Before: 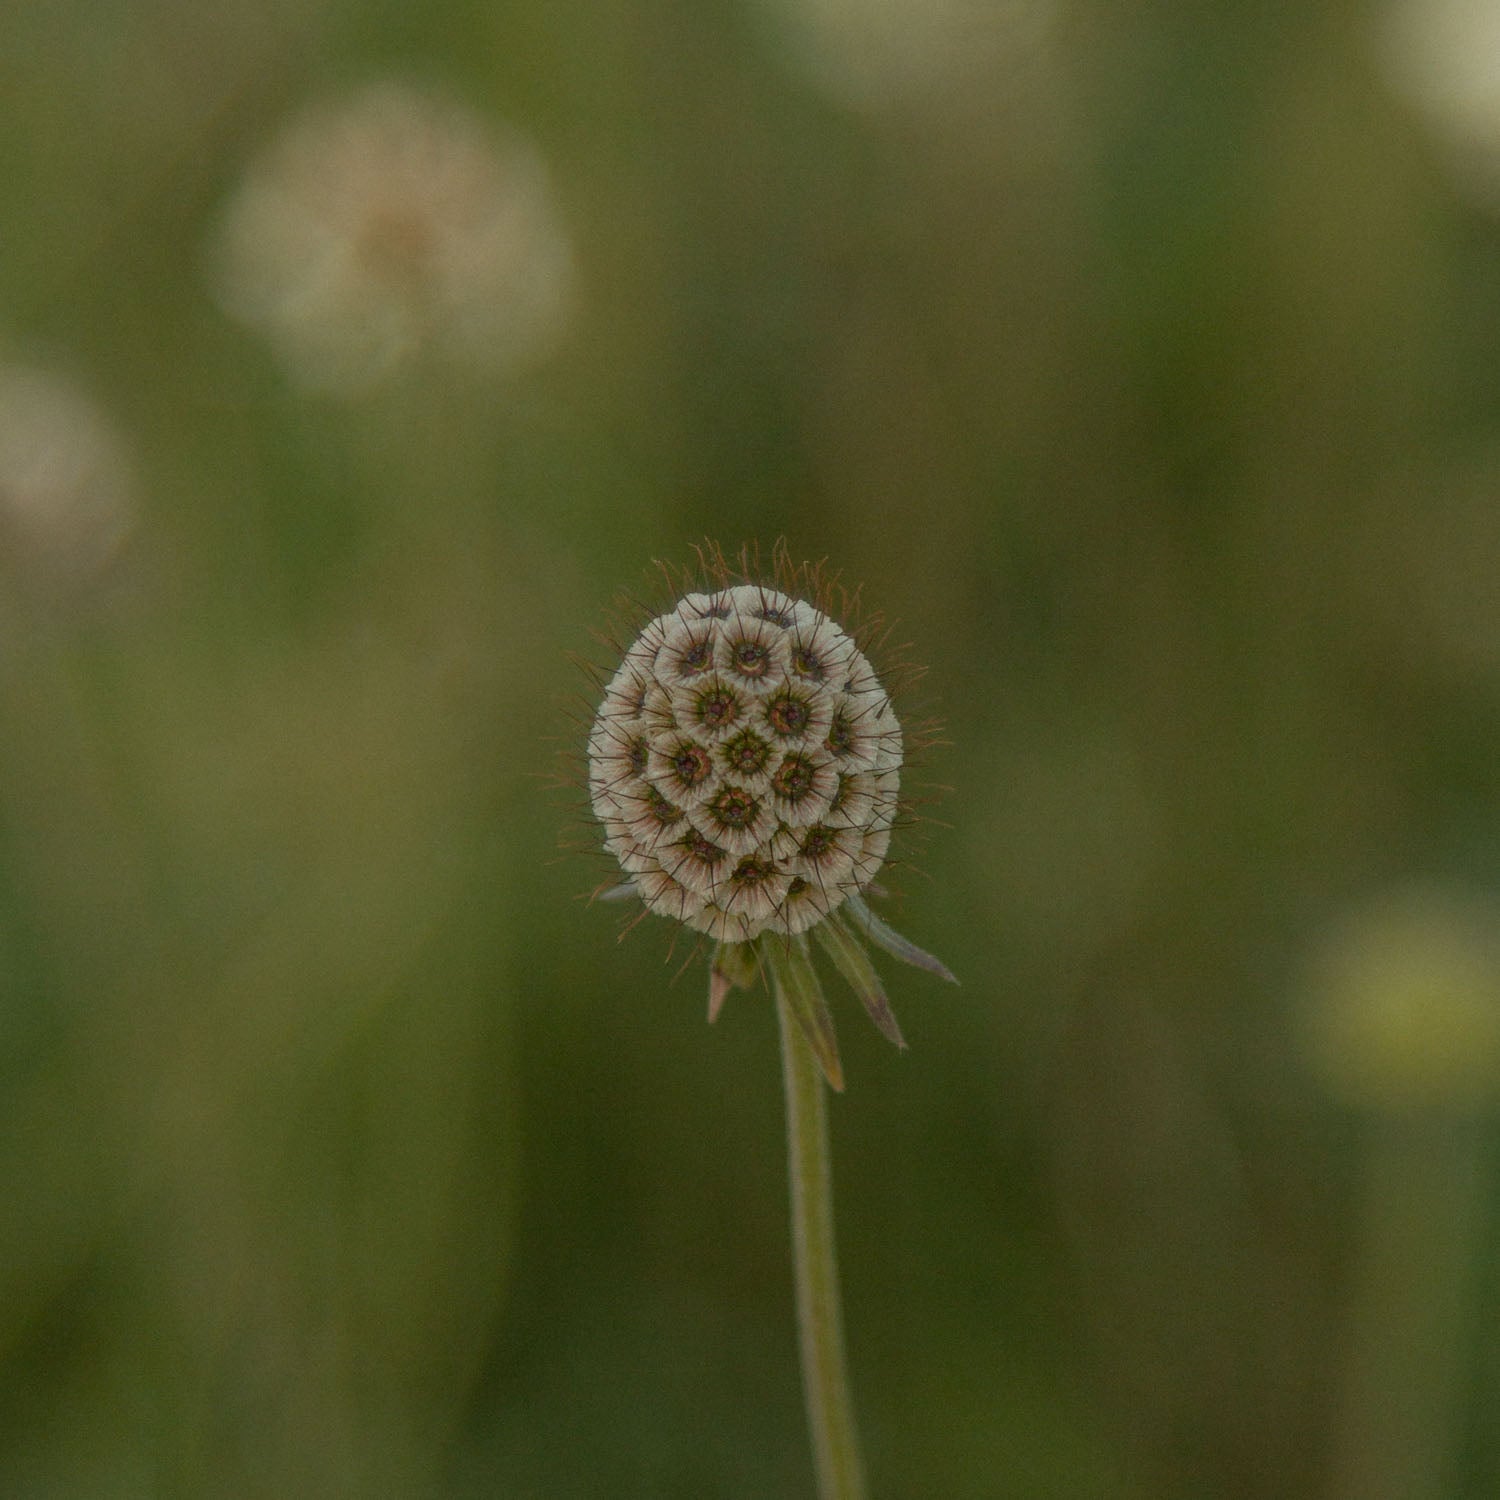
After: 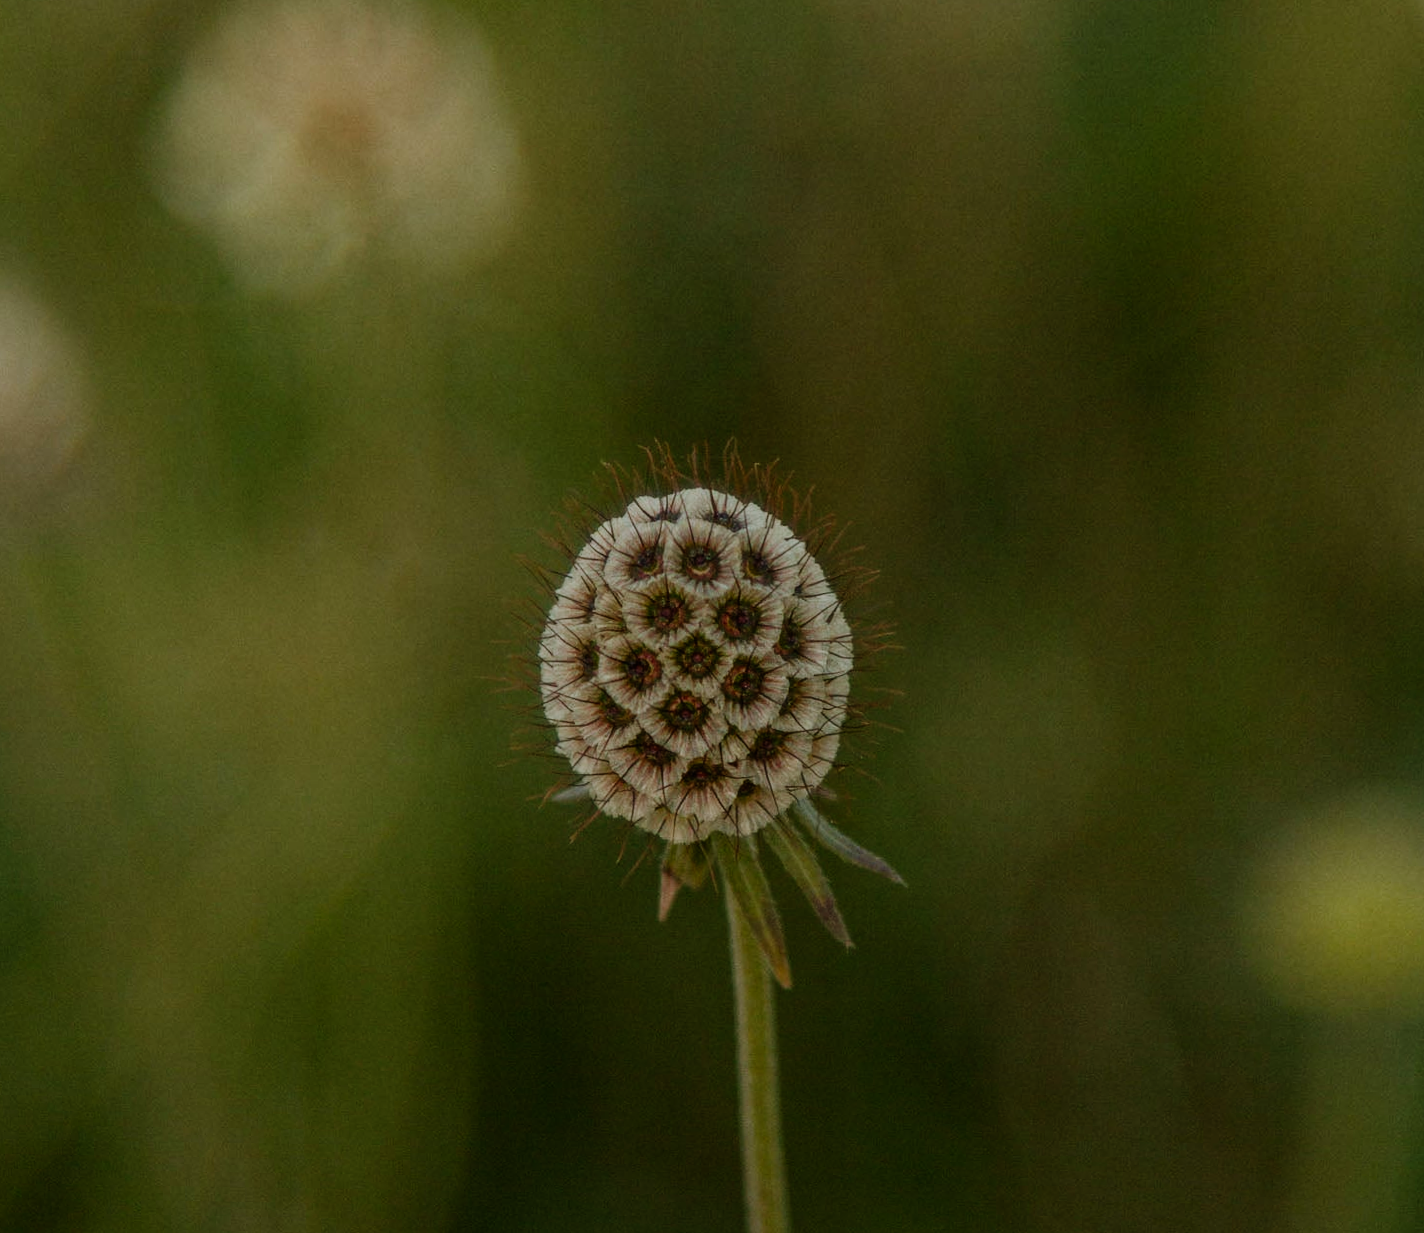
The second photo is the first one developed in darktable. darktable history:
color balance: mode lift, gamma, gain (sRGB)
rotate and perspective: rotation 0.074°, lens shift (vertical) 0.096, lens shift (horizontal) -0.041, crop left 0.043, crop right 0.952, crop top 0.024, crop bottom 0.979
crop: top 7.625%, bottom 8.027%
sigmoid: contrast 1.7, skew -0.2, preserve hue 0%, red attenuation 0.1, red rotation 0.035, green attenuation 0.1, green rotation -0.017, blue attenuation 0.15, blue rotation -0.052, base primaries Rec2020
